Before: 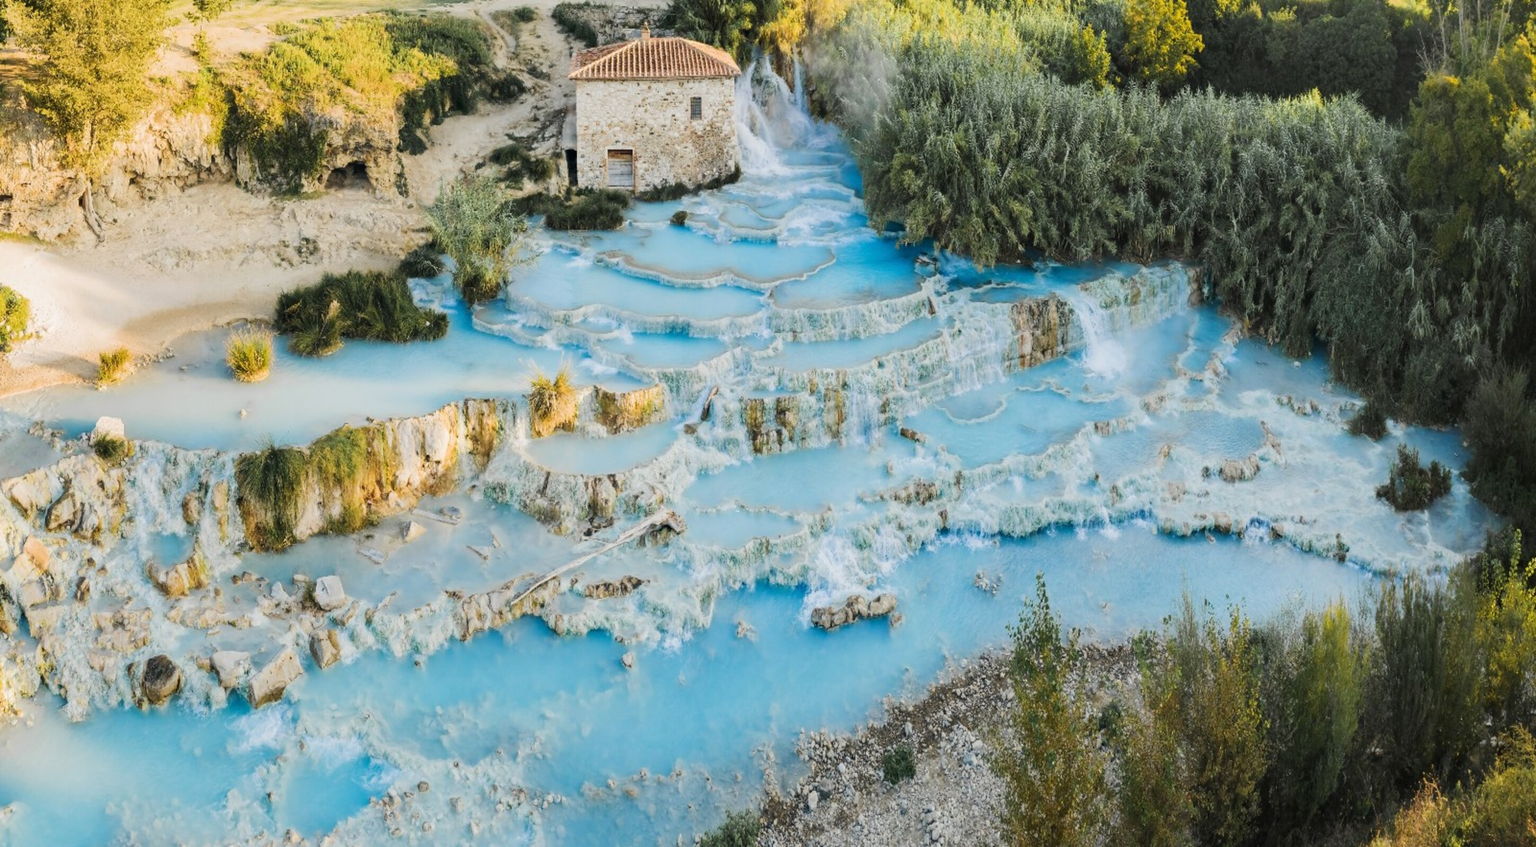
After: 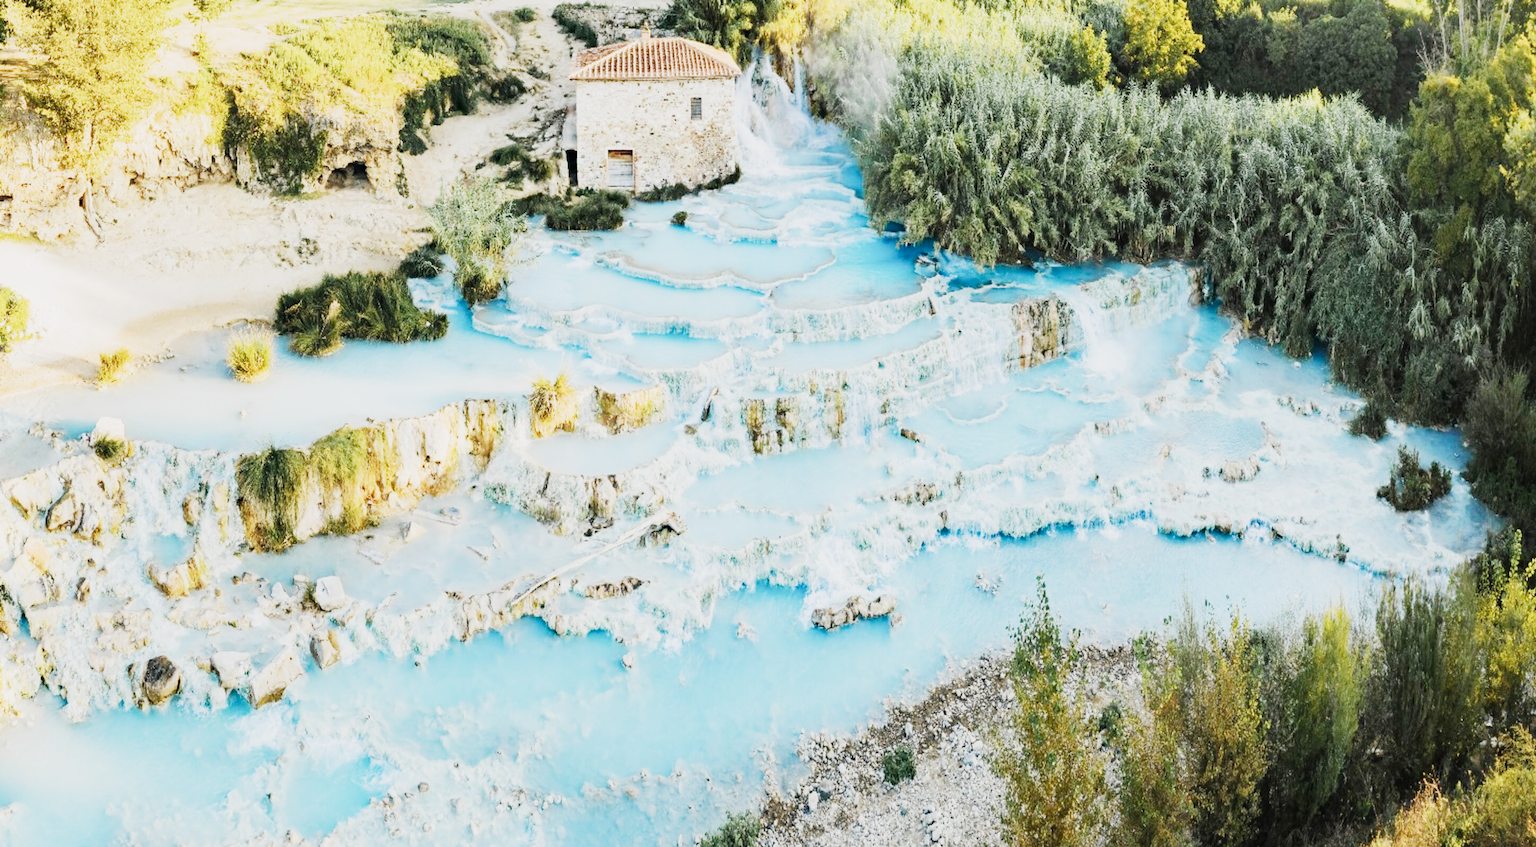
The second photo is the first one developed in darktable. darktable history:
exposure: black level correction -0.002, exposure 1.35 EV, compensate highlight preservation false
haze removal: compatibility mode true, adaptive false
sigmoid: skew -0.2, preserve hue 0%, red attenuation 0.1, red rotation 0.035, green attenuation 0.1, green rotation -0.017, blue attenuation 0.15, blue rotation -0.052, base primaries Rec2020
